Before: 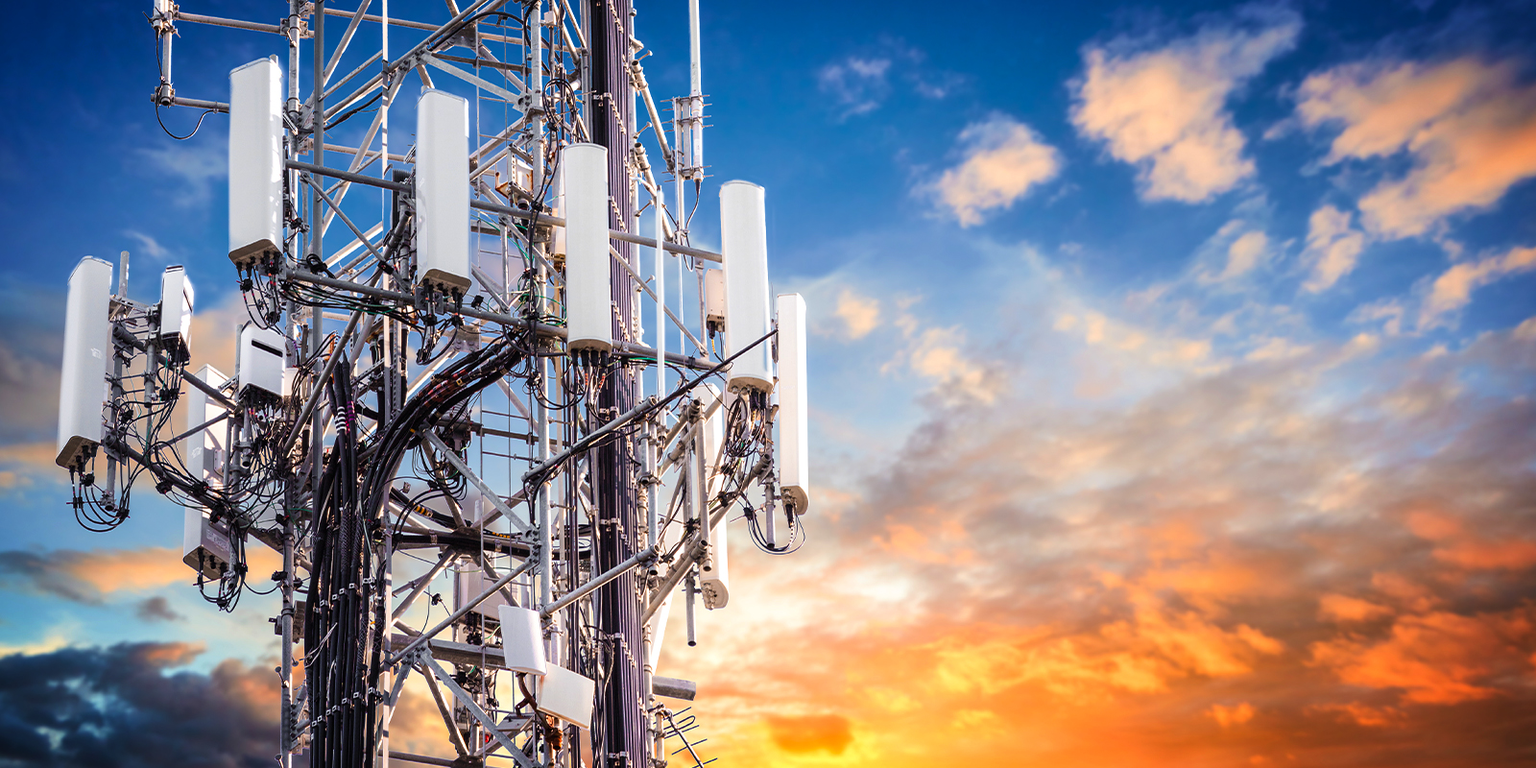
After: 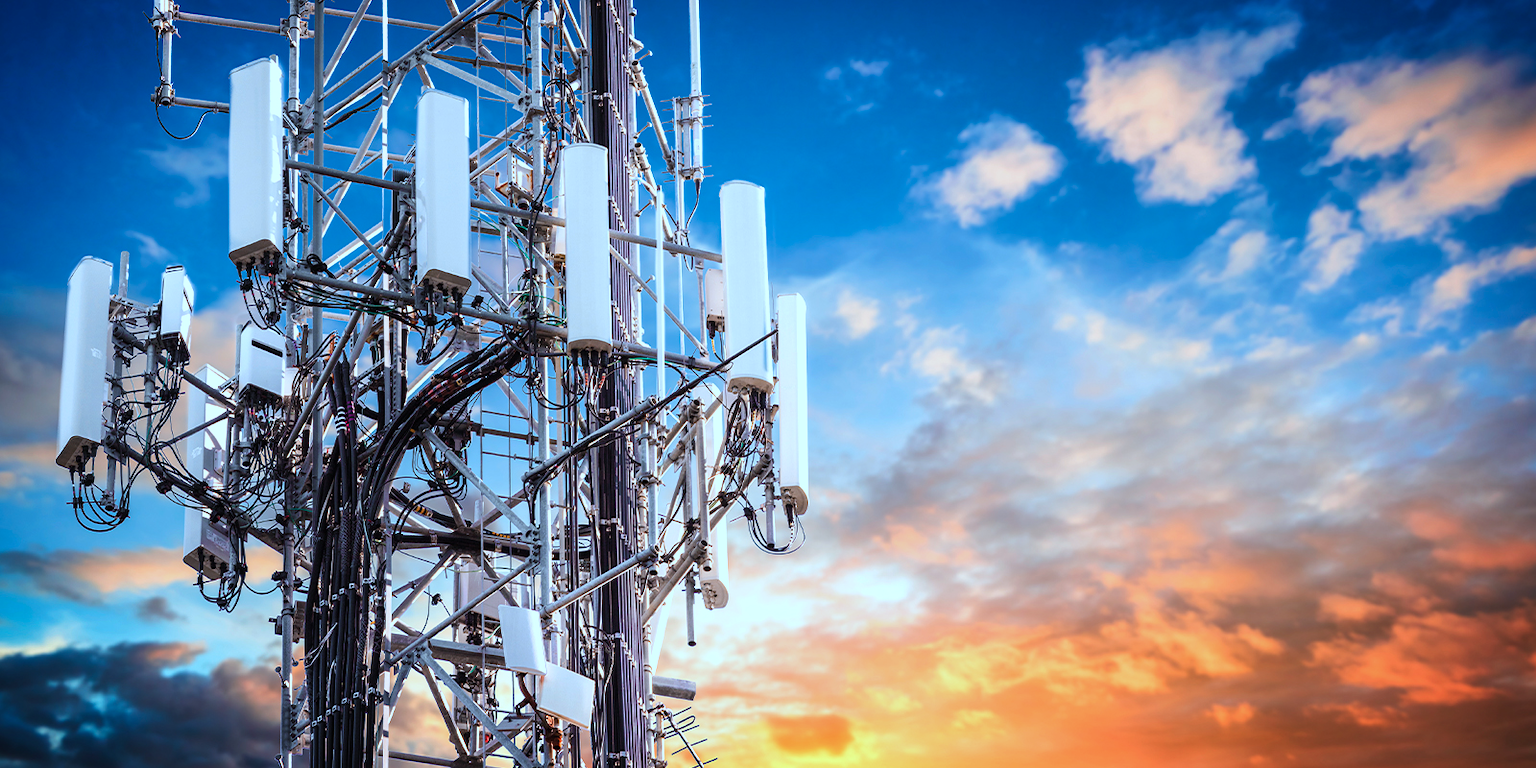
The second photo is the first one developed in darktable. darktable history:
color correction: highlights a* -9.55, highlights b* -21.99
tone equalizer: on, module defaults
